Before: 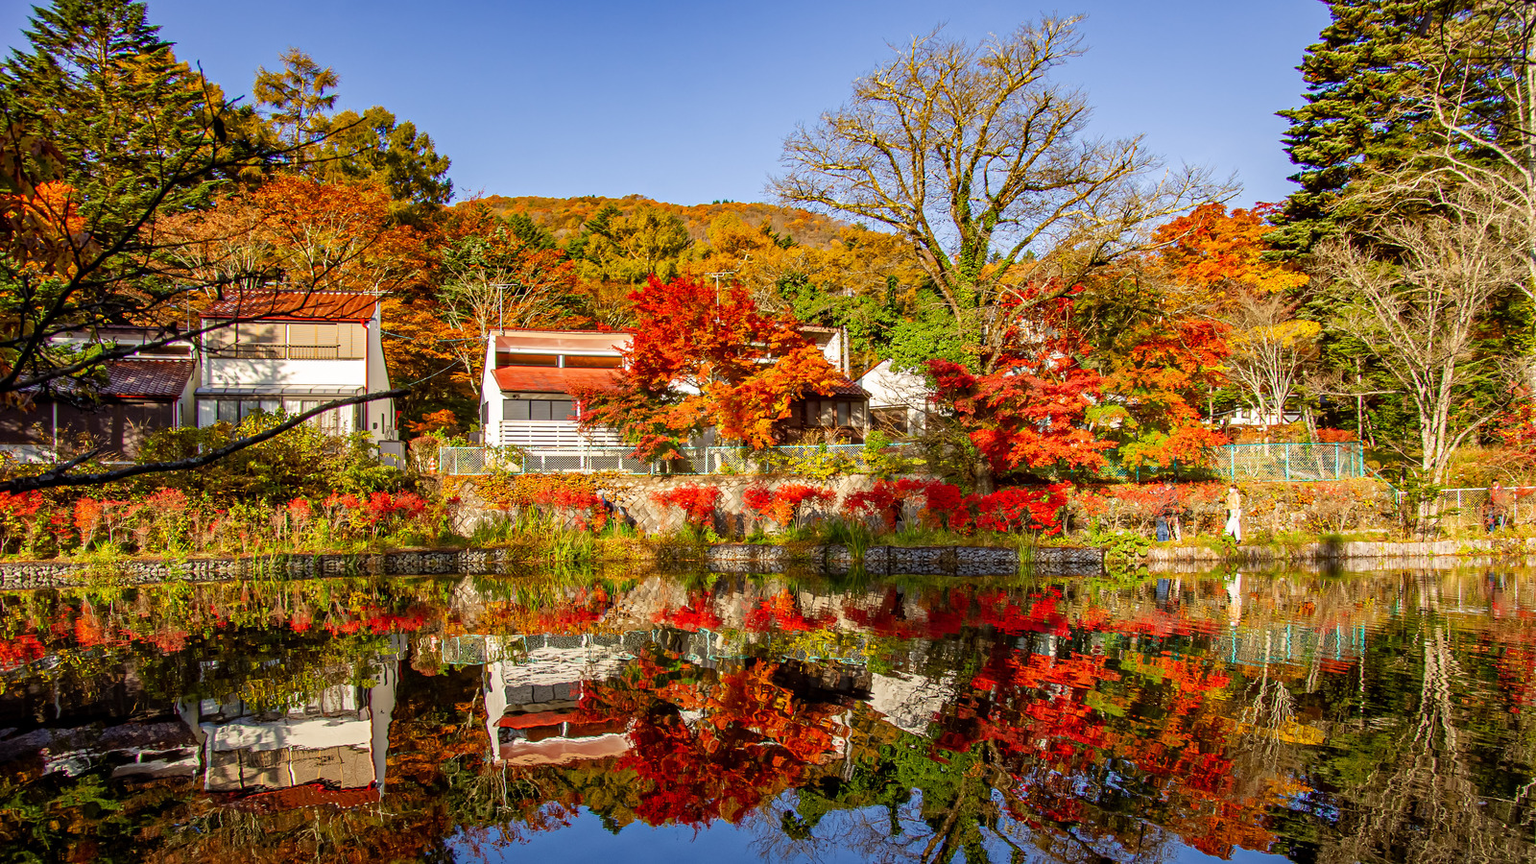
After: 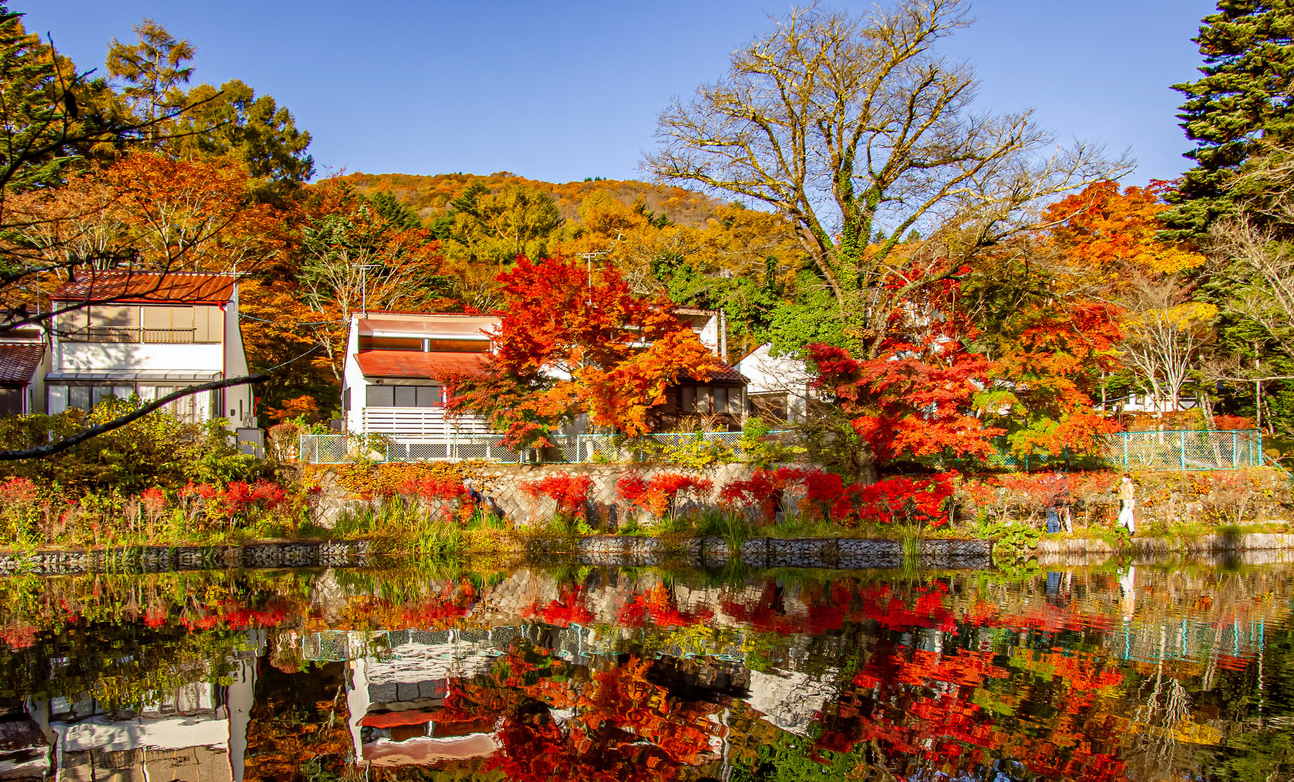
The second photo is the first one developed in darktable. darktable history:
crop: left 9.929%, top 3.475%, right 9.188%, bottom 9.529%
white balance: red 0.988, blue 1.017
